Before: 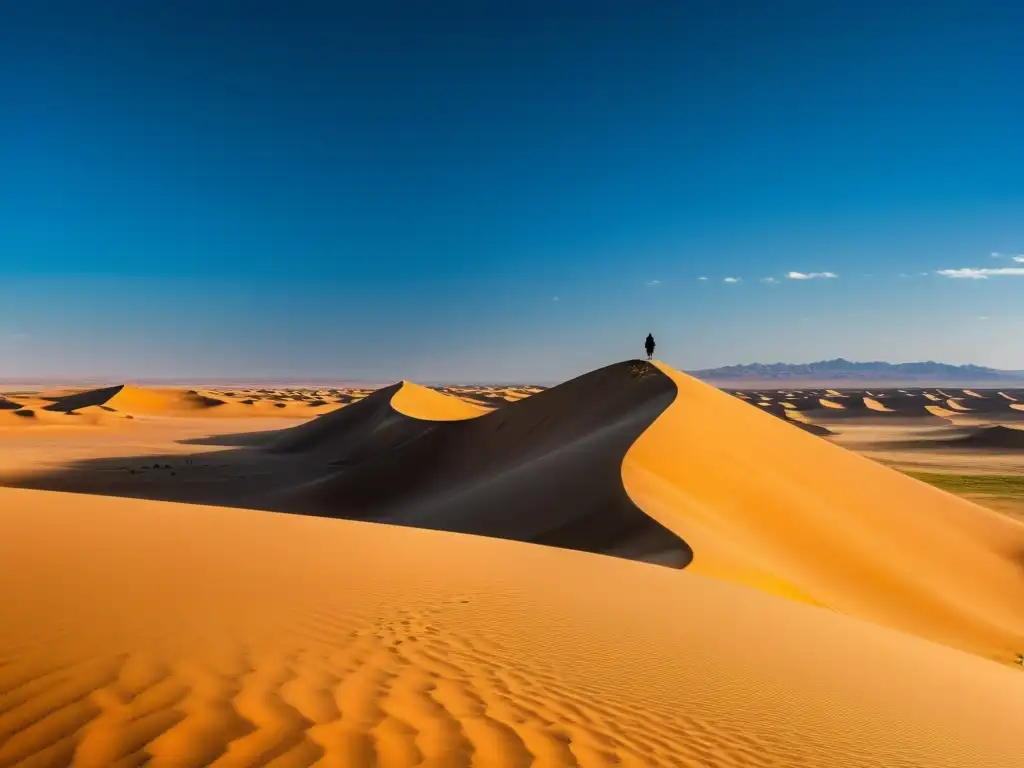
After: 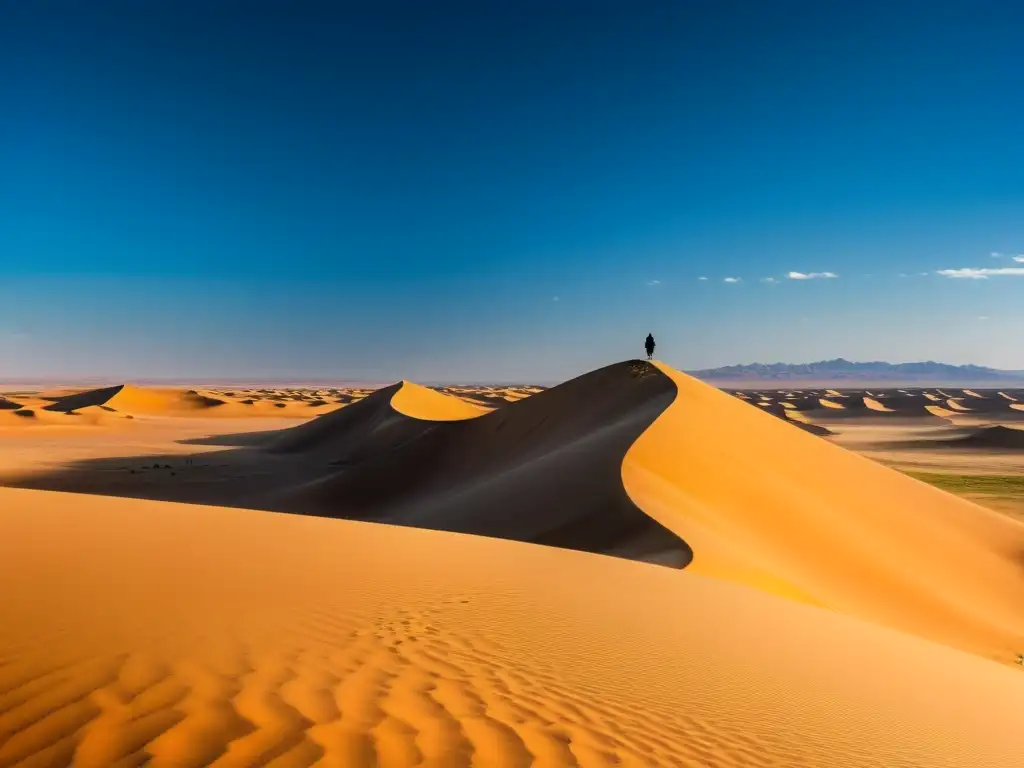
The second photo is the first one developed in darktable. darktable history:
shadows and highlights: shadows -38.31, highlights 63.58, soften with gaussian
